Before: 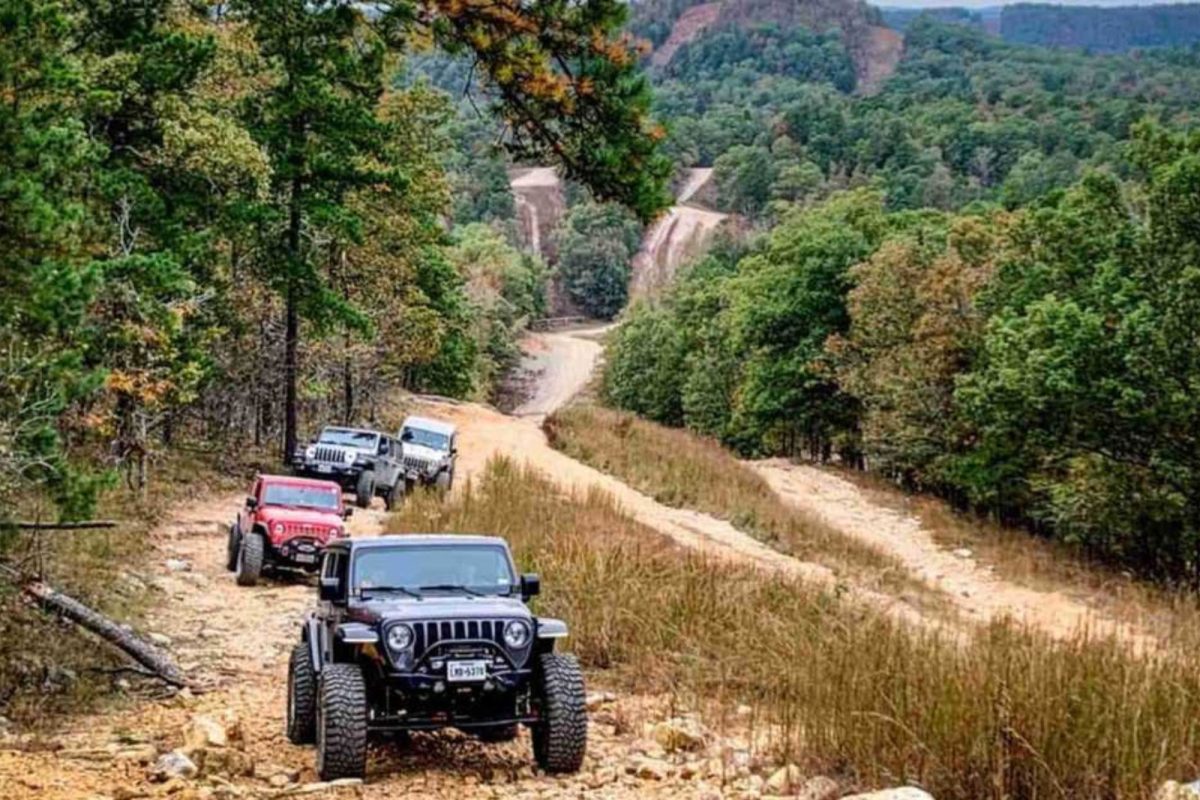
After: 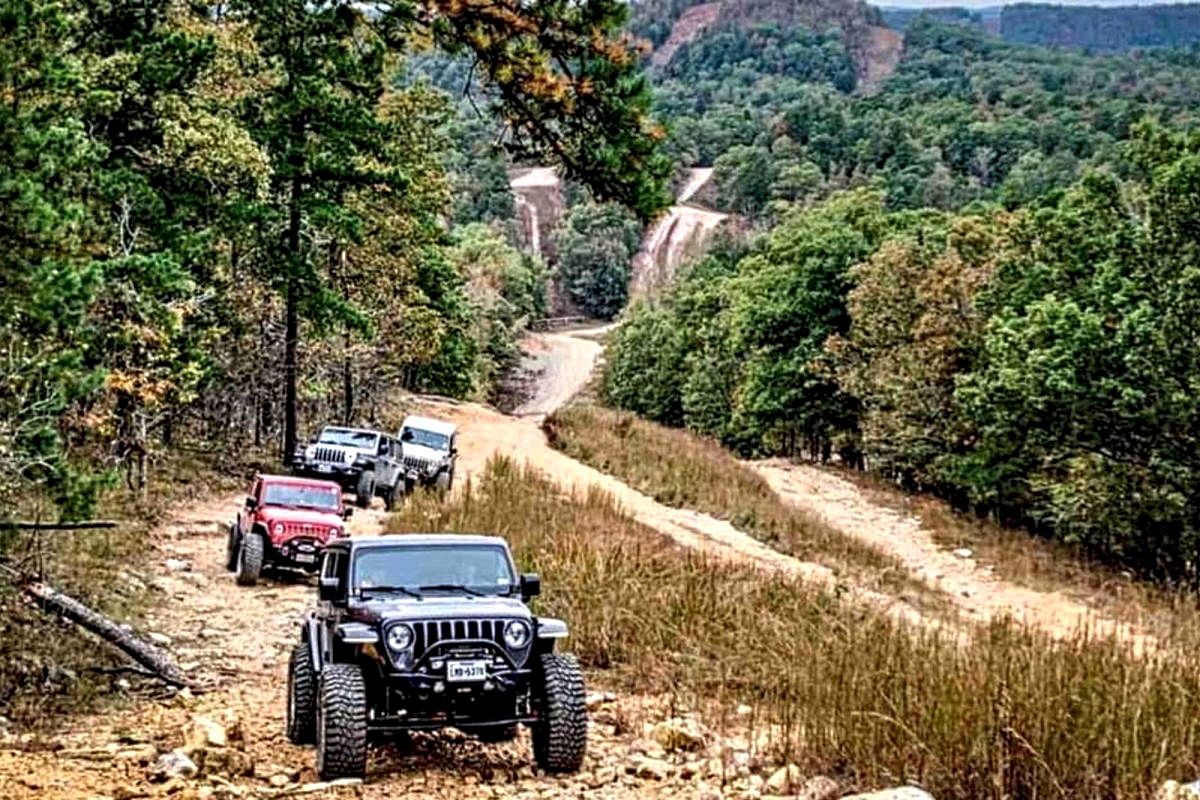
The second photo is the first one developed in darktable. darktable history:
white balance: emerald 1
contrast equalizer: octaves 7, y [[0.5, 0.542, 0.583, 0.625, 0.667, 0.708], [0.5 ×6], [0.5 ×6], [0 ×6], [0 ×6]]
